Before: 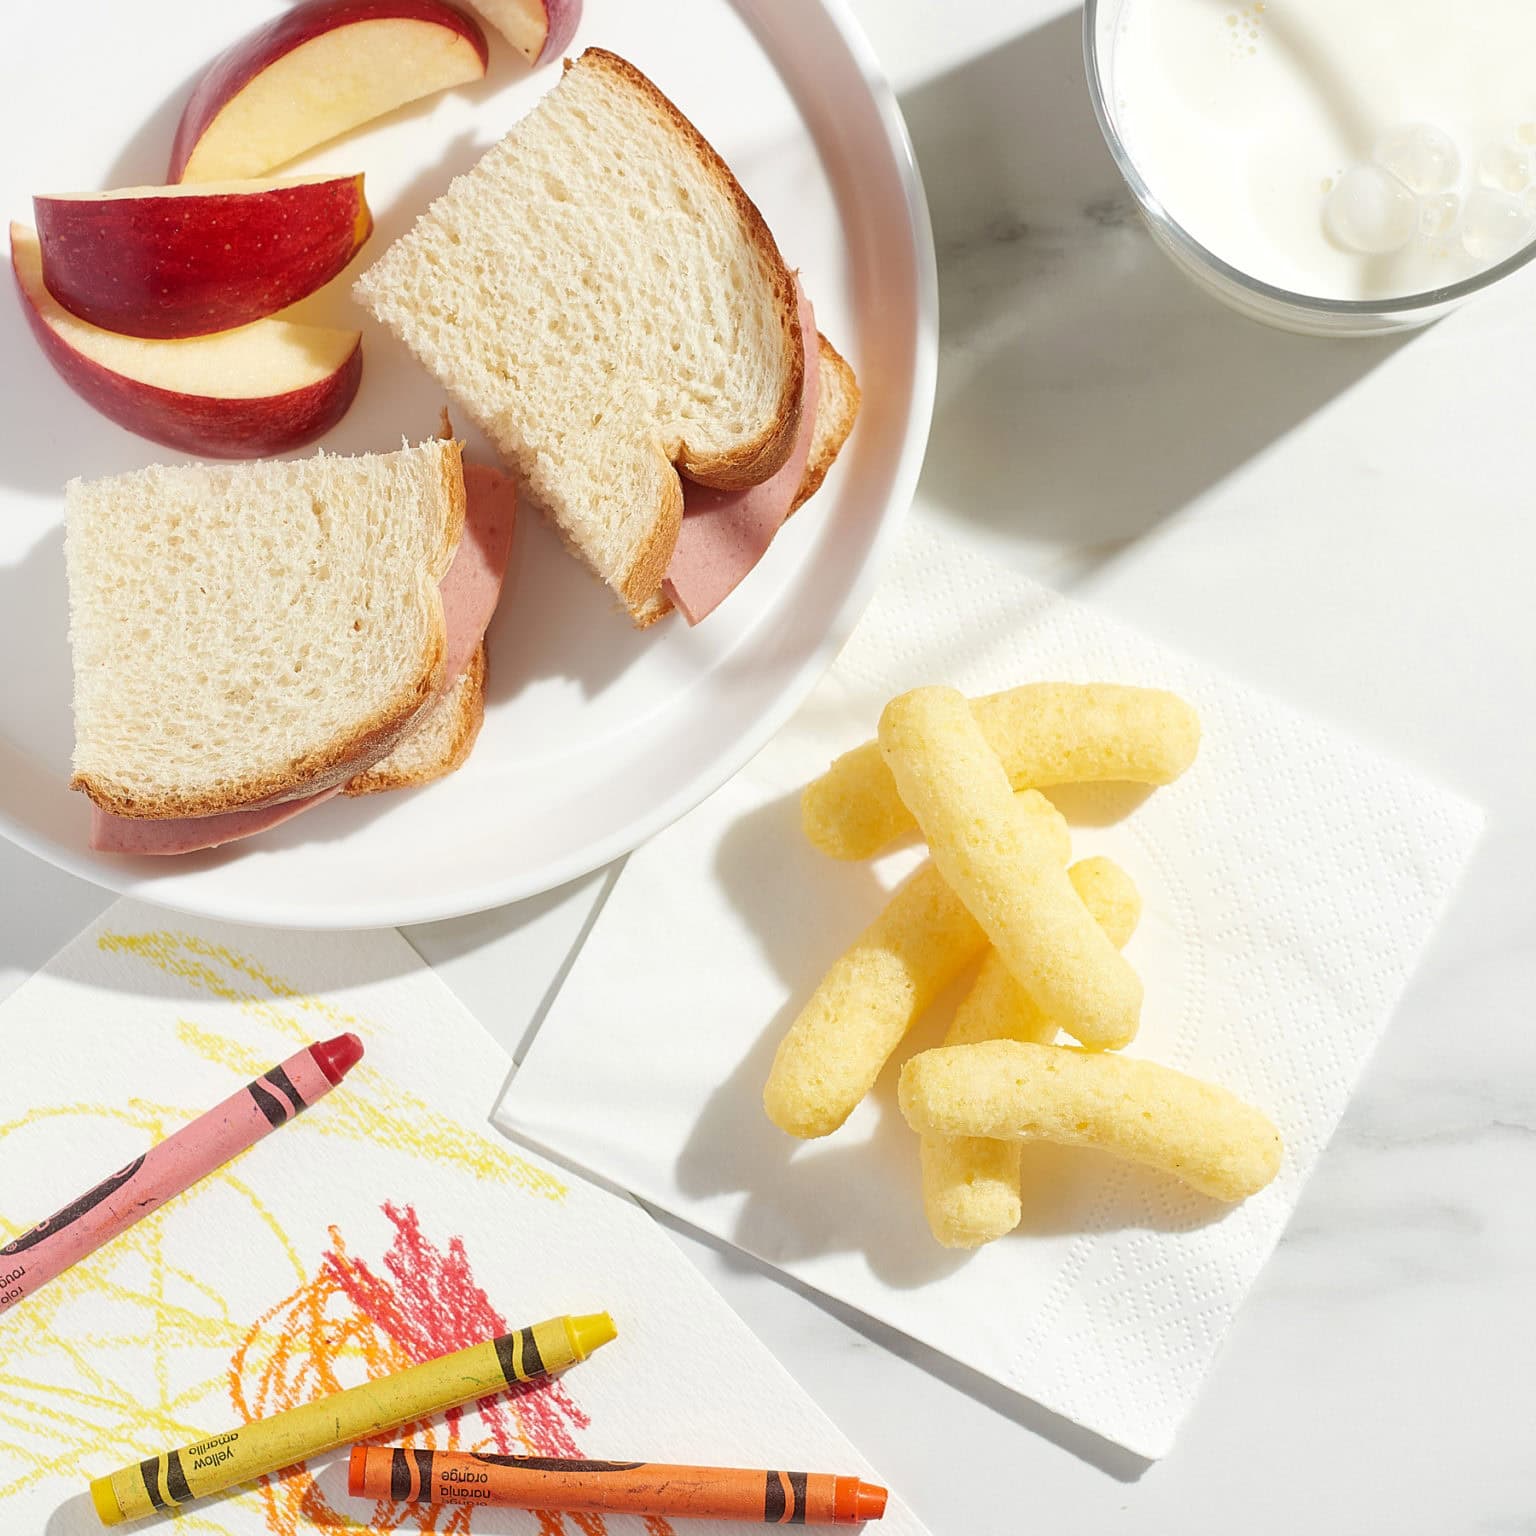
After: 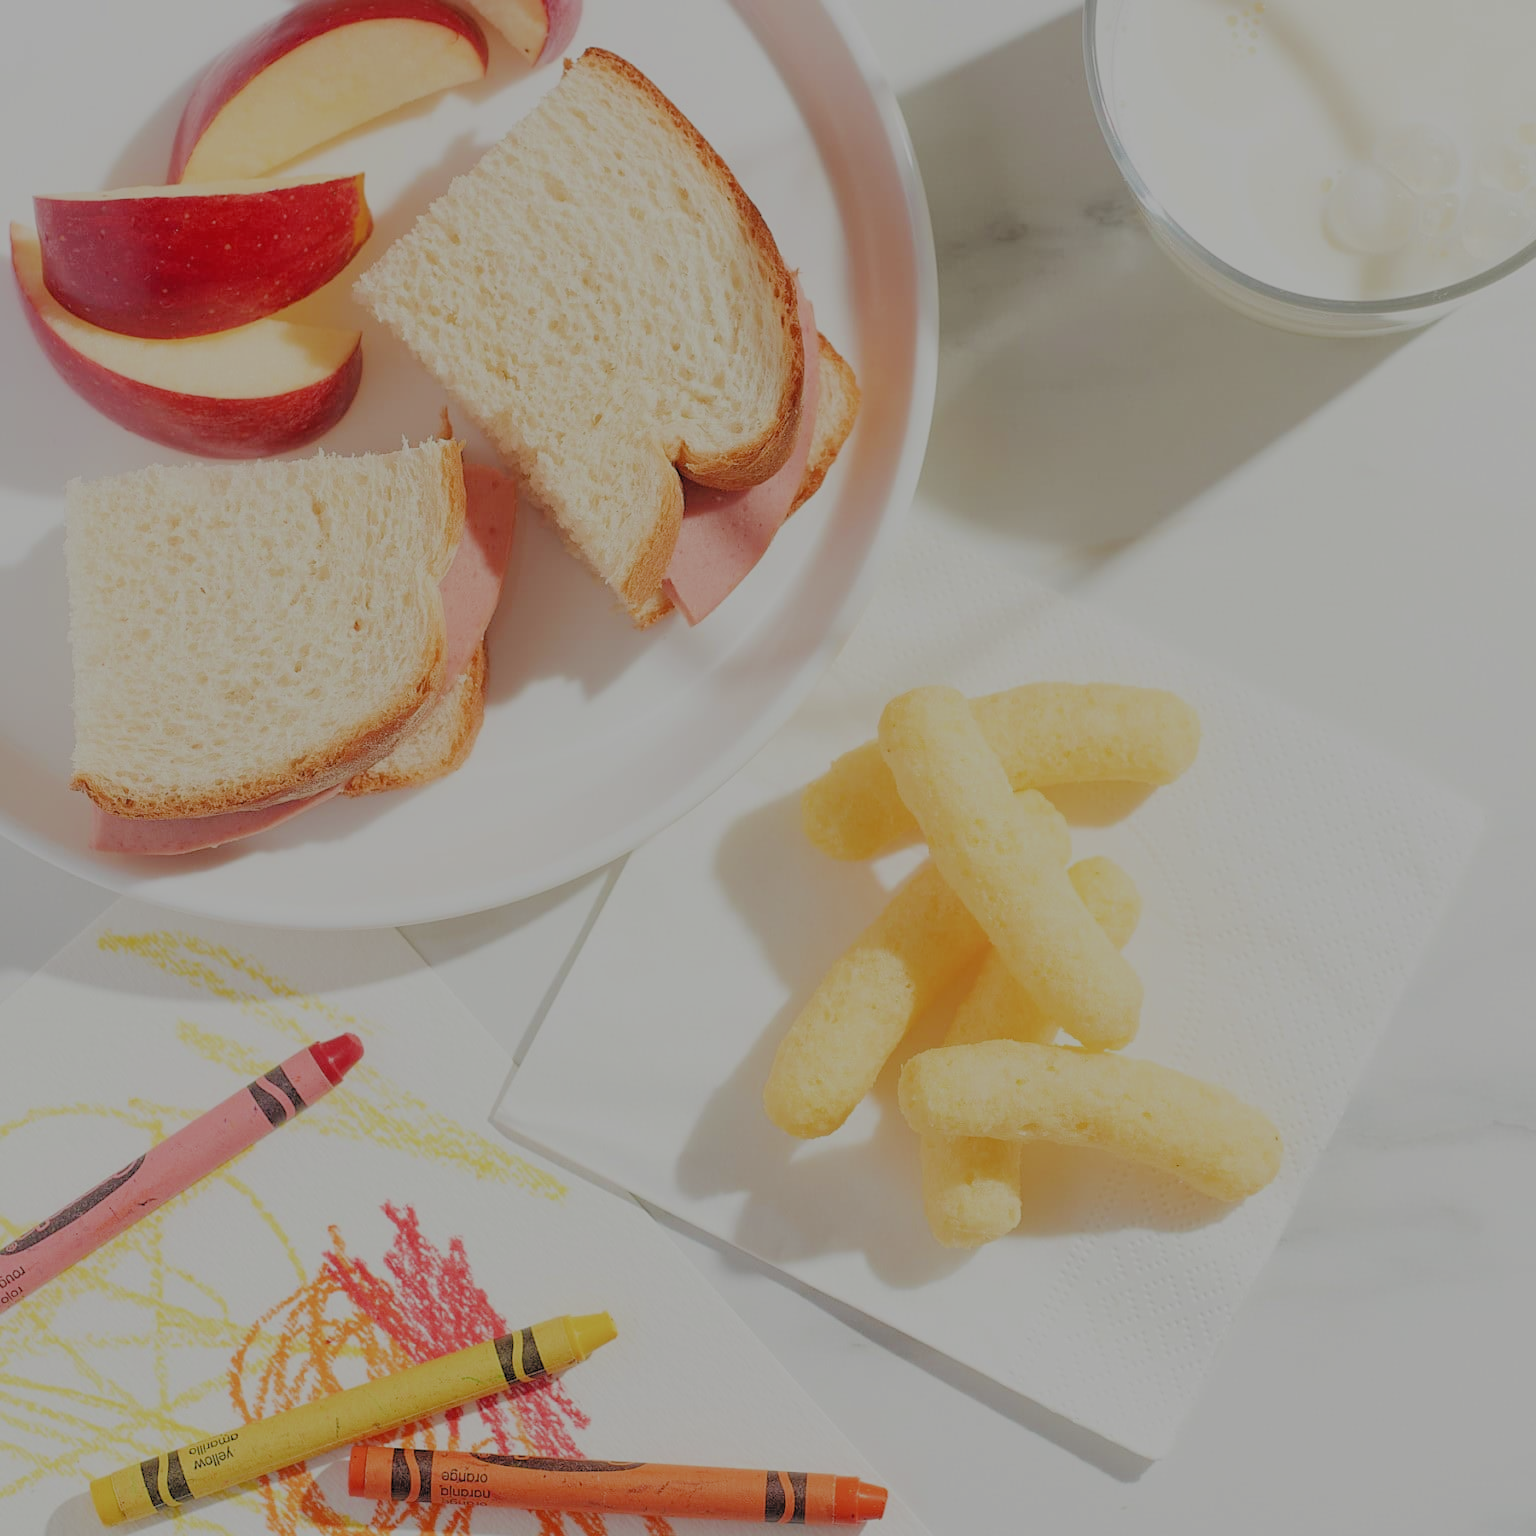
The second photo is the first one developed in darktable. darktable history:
filmic rgb: black relative exposure -4.48 EV, white relative exposure 6.63 EV, hardness 1.9, contrast 0.502, add noise in highlights 0, preserve chrominance max RGB, color science v3 (2019), use custom middle-gray values true, iterations of high-quality reconstruction 0, contrast in highlights soft
